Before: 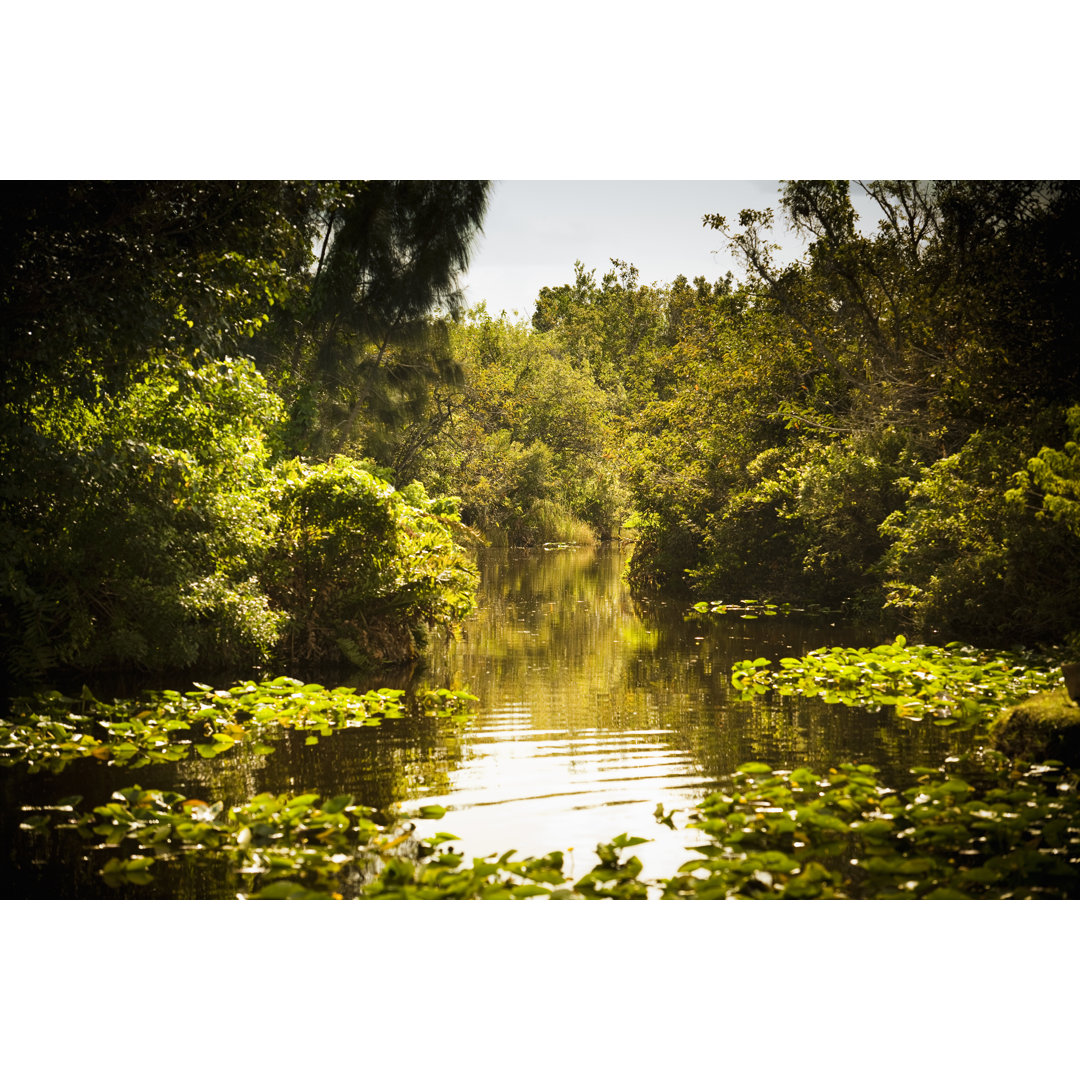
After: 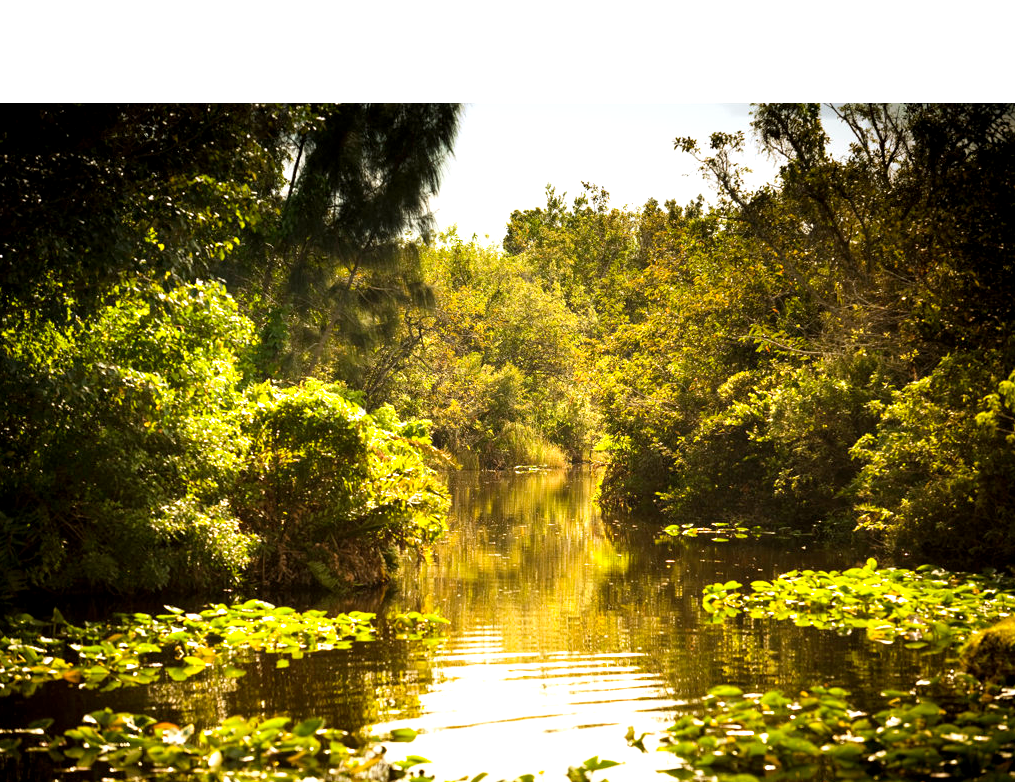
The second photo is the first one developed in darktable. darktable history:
exposure: black level correction 0.001, exposure 0.499 EV, compensate highlight preservation false
crop: left 2.749%, top 7.205%, right 3.216%, bottom 20.326%
